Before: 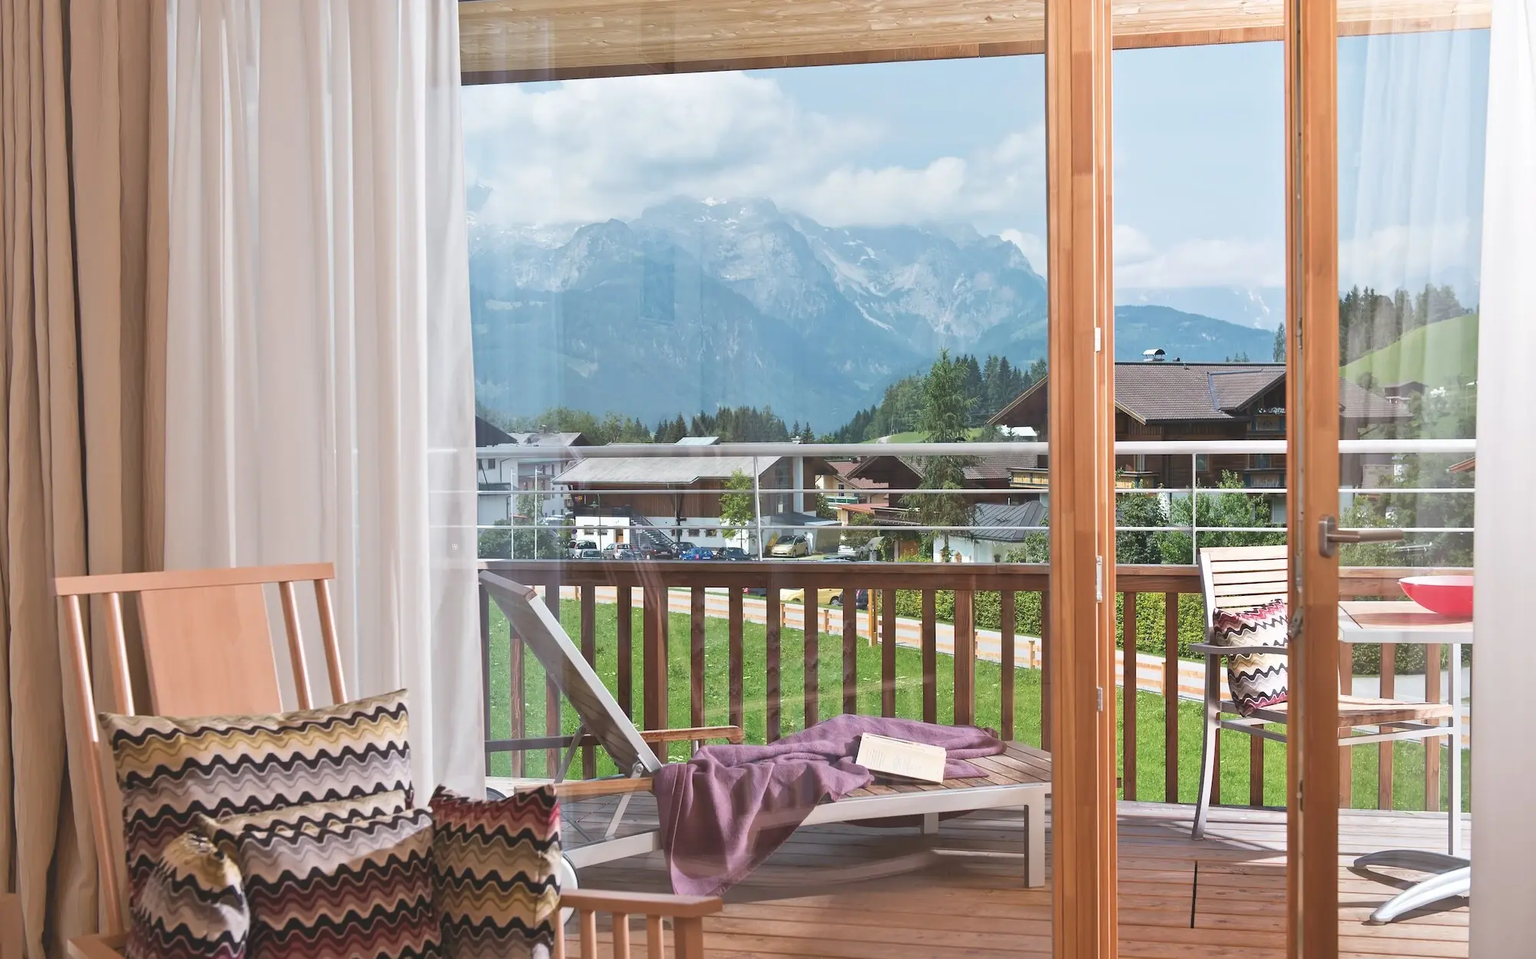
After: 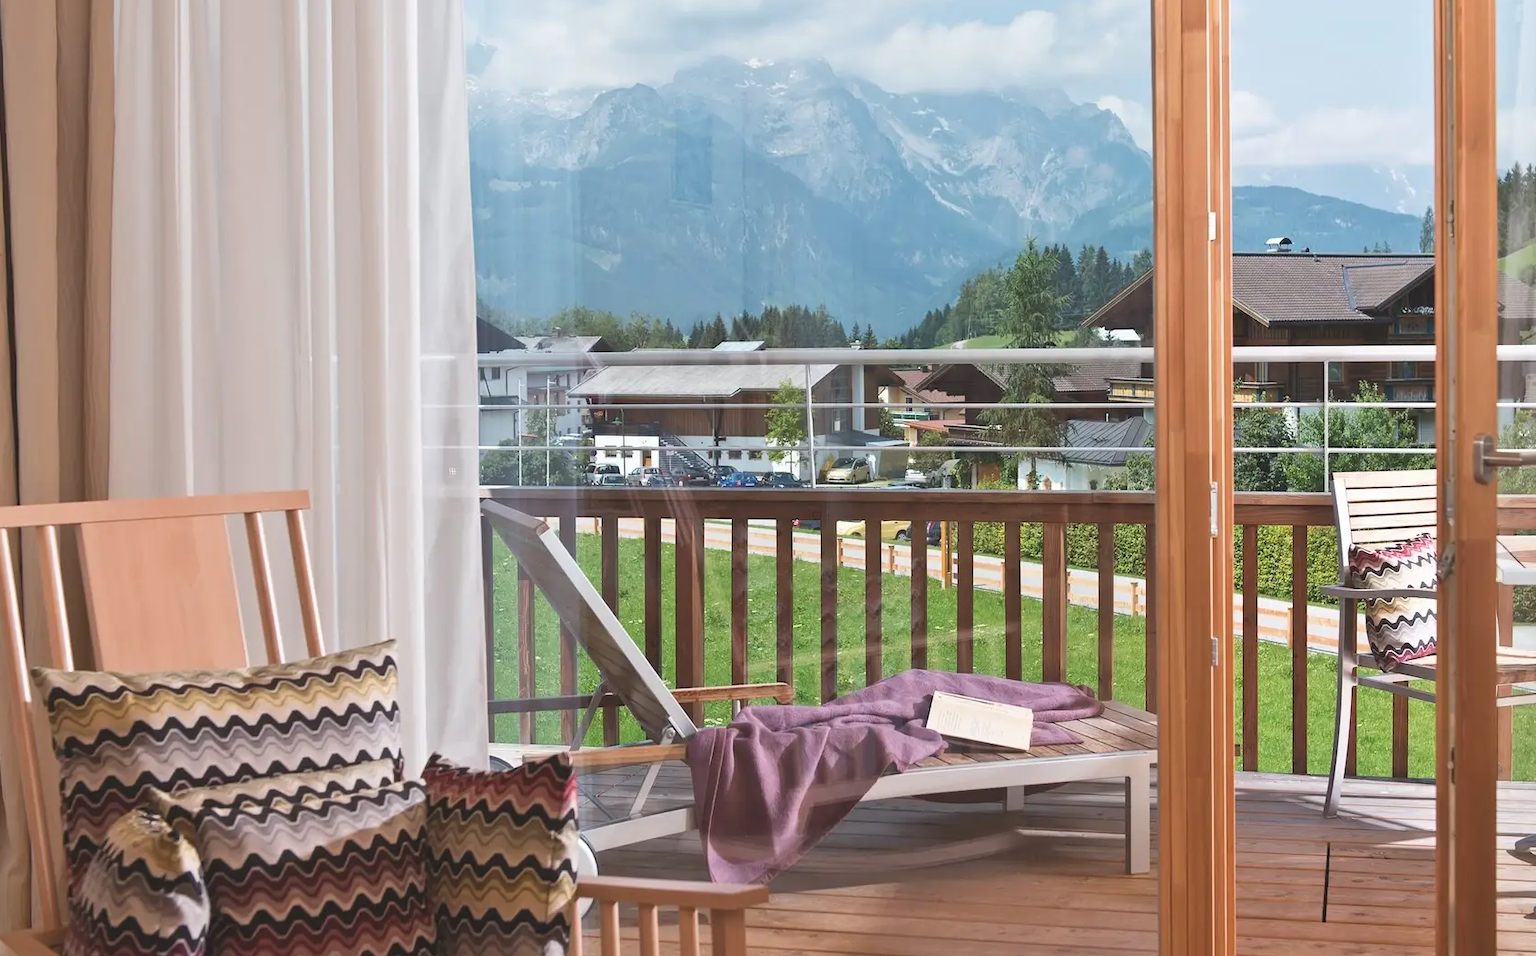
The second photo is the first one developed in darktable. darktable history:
crop and rotate: left 4.73%, top 15.542%, right 10.657%
